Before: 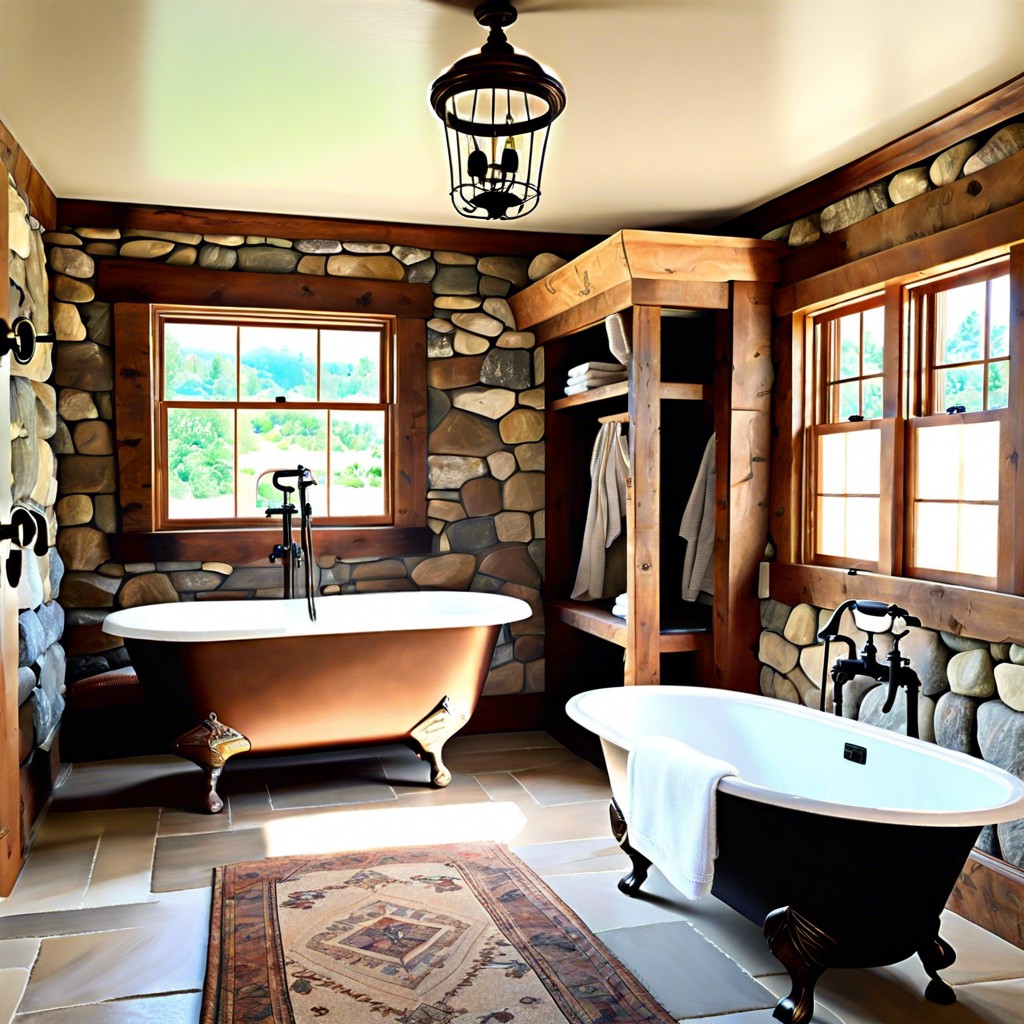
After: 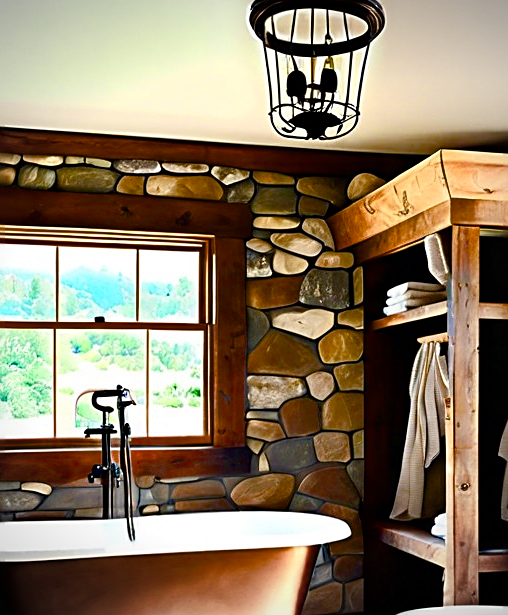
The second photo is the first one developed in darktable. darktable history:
vignetting: brightness -0.442, saturation -0.687
sharpen: on, module defaults
crop: left 17.755%, top 7.824%, right 32.619%, bottom 32.062%
color balance rgb: perceptual saturation grading › global saturation 0.32%, perceptual saturation grading › highlights -17.44%, perceptual saturation grading › mid-tones 32.488%, perceptual saturation grading › shadows 50.318%, global vibrance 15.98%, saturation formula JzAzBz (2021)
